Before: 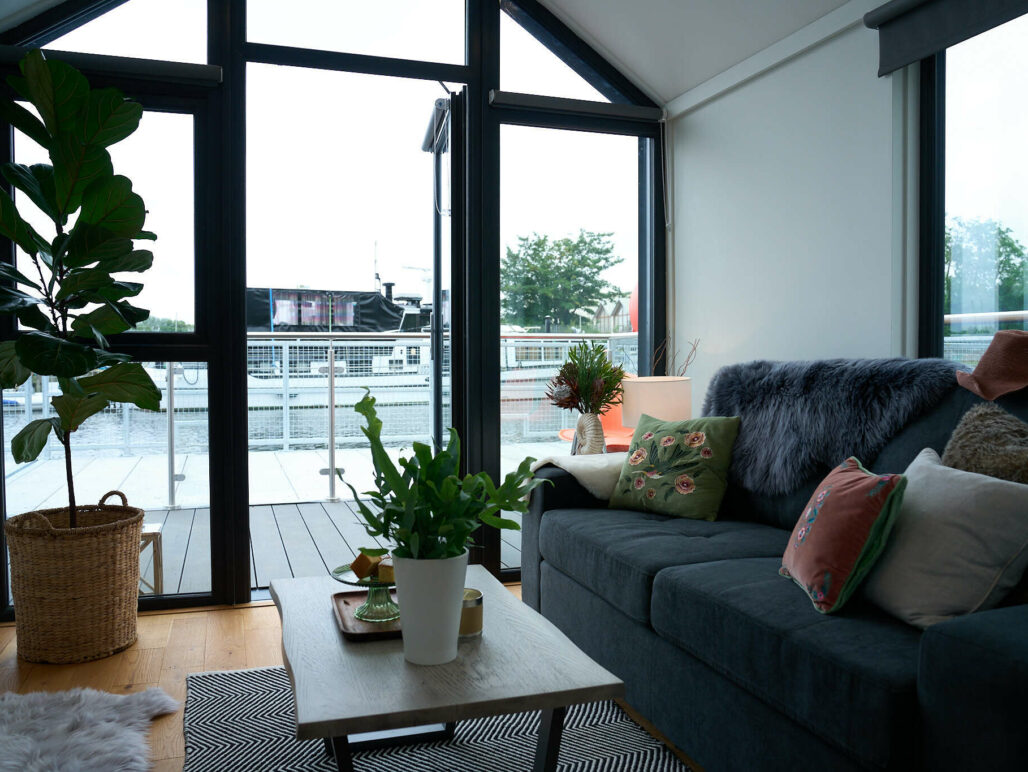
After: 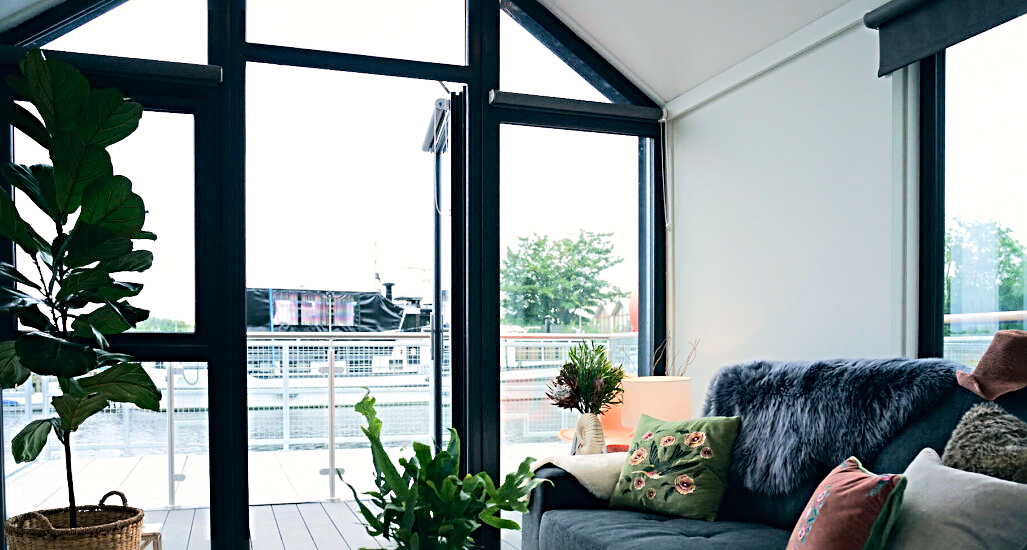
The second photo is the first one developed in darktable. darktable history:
sharpen: radius 3.955
color correction: highlights a* 5.47, highlights b* 5.3, shadows a* -4.51, shadows b* -5.07
crop: right 0%, bottom 28.683%
tone equalizer: -7 EV 0.16 EV, -6 EV 0.606 EV, -5 EV 1.14 EV, -4 EV 1.36 EV, -3 EV 1.15 EV, -2 EV 0.6 EV, -1 EV 0.154 EV, edges refinement/feathering 500, mask exposure compensation -1.57 EV, preserve details no
